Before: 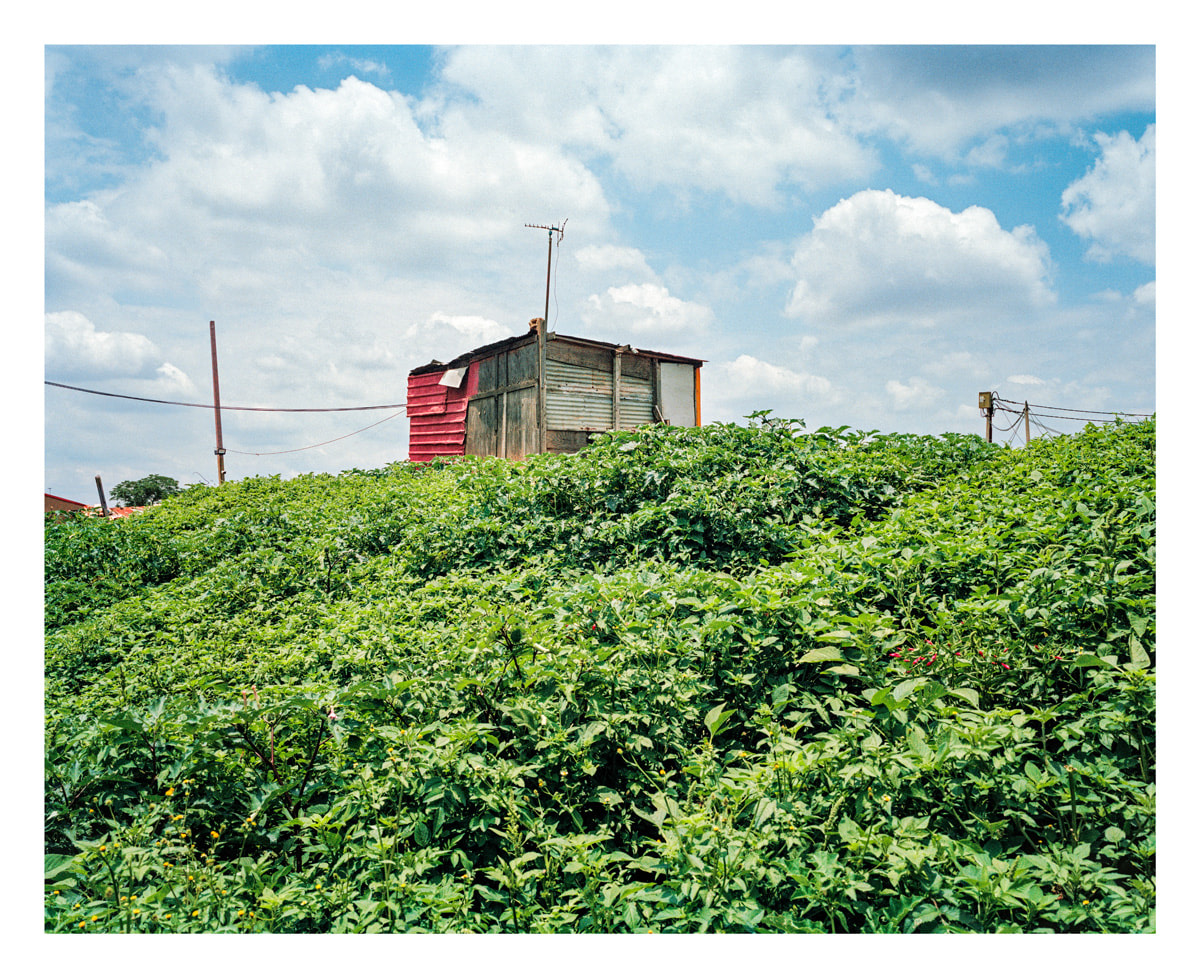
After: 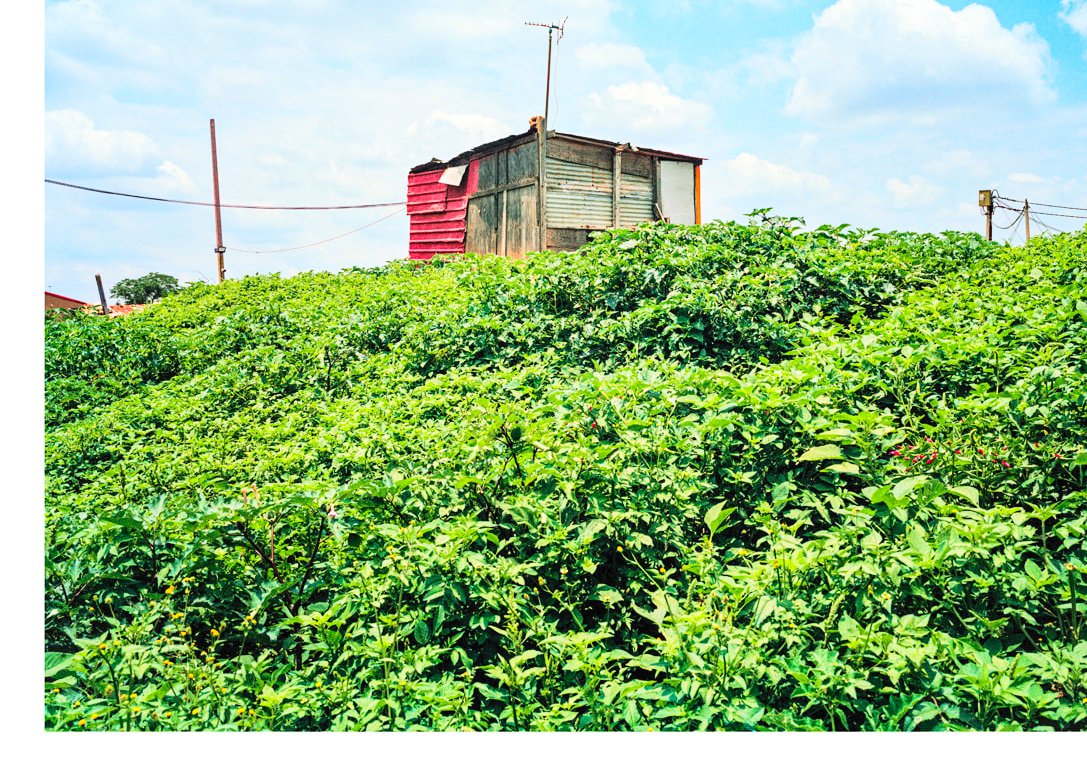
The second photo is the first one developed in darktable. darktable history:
contrast brightness saturation: contrast 0.241, brightness 0.268, saturation 0.381
crop: top 20.664%, right 9.373%, bottom 0.22%
